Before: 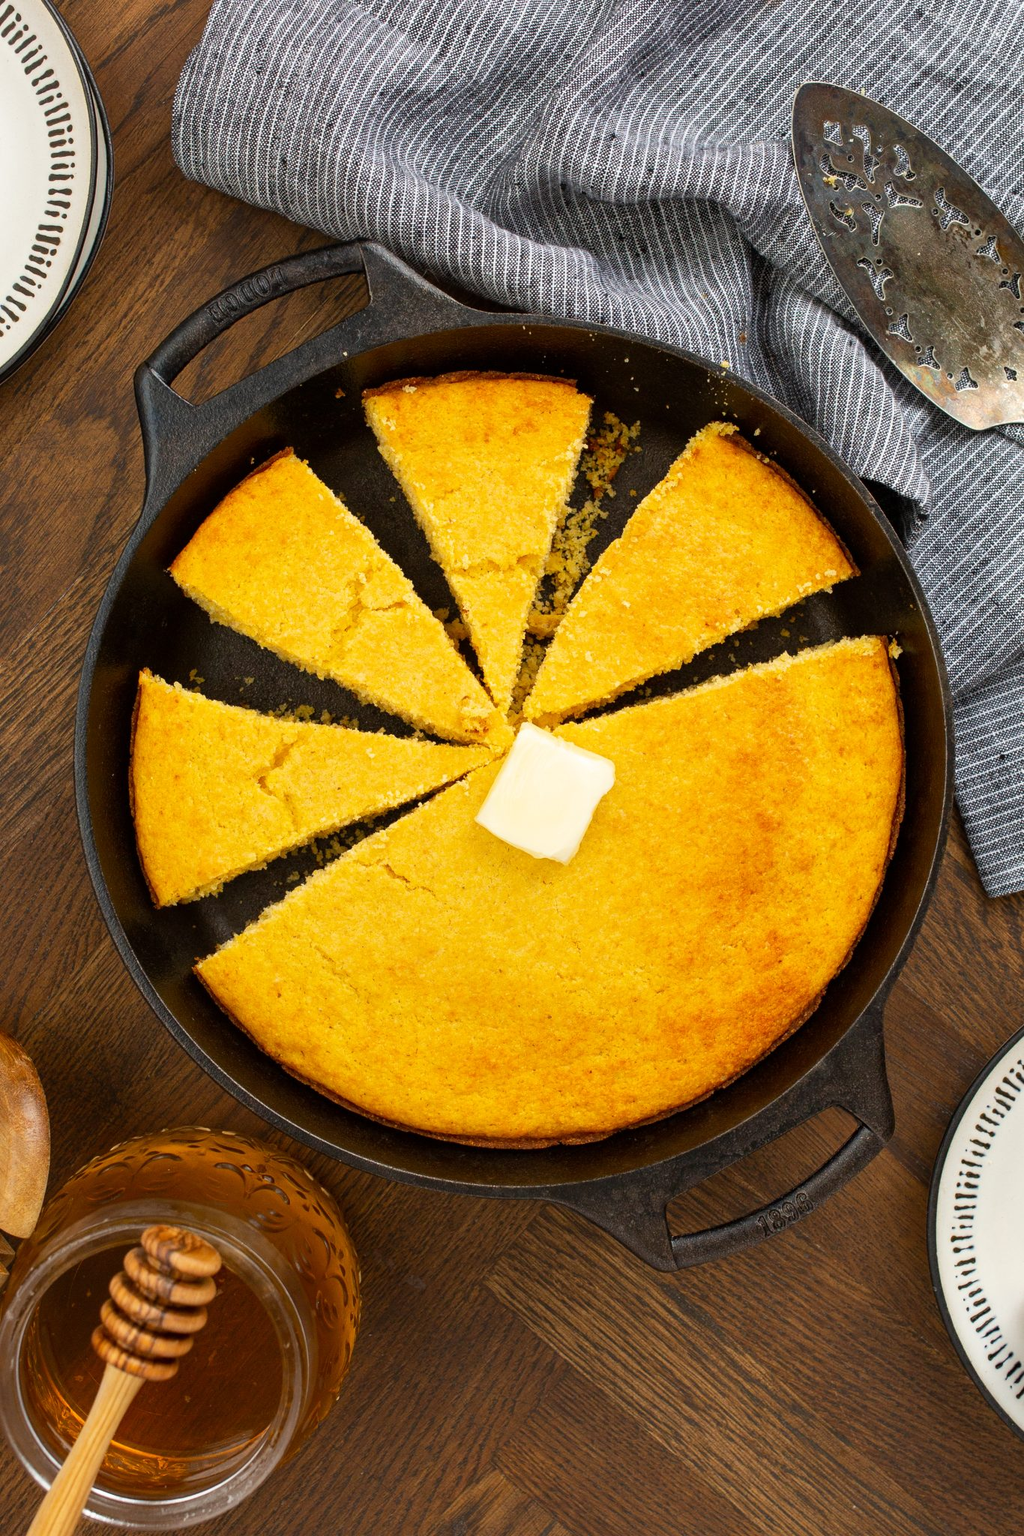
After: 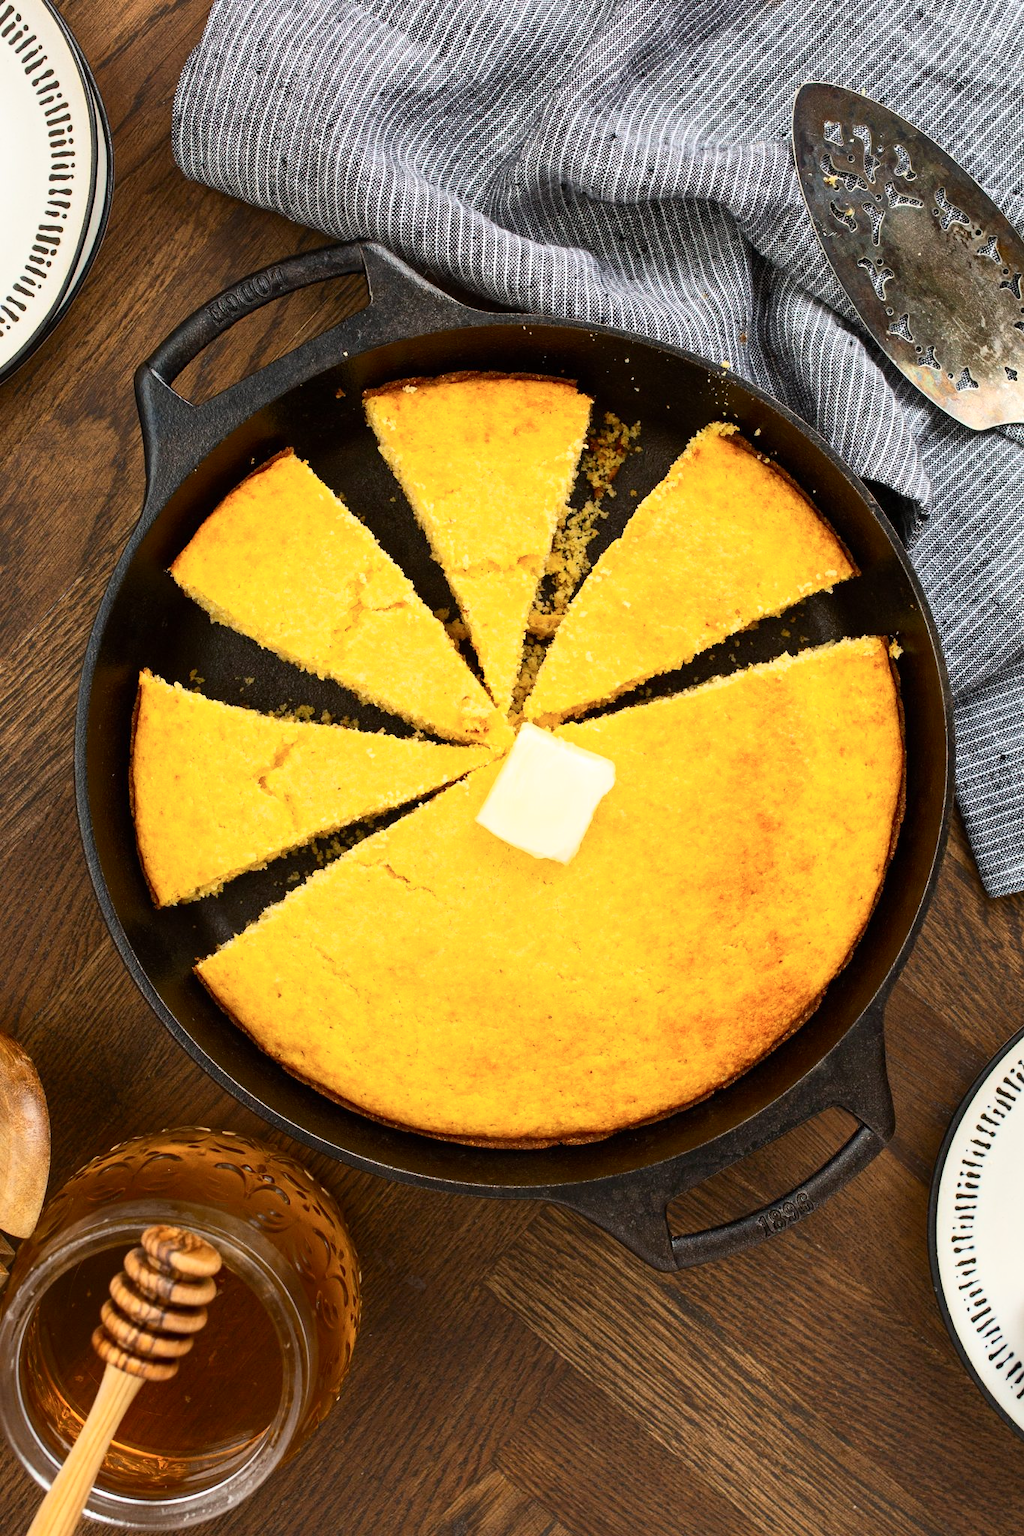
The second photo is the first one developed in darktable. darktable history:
contrast brightness saturation: contrast 0.241, brightness 0.094
